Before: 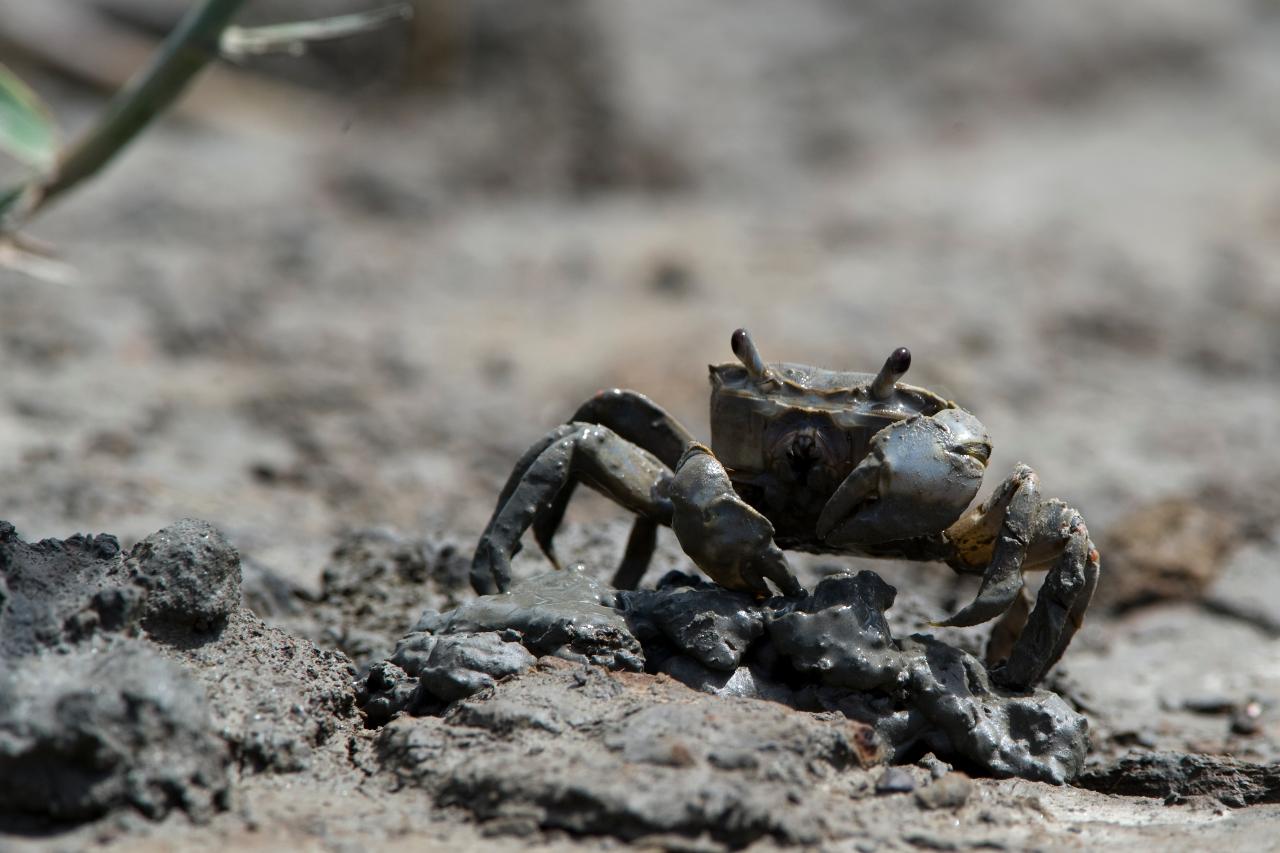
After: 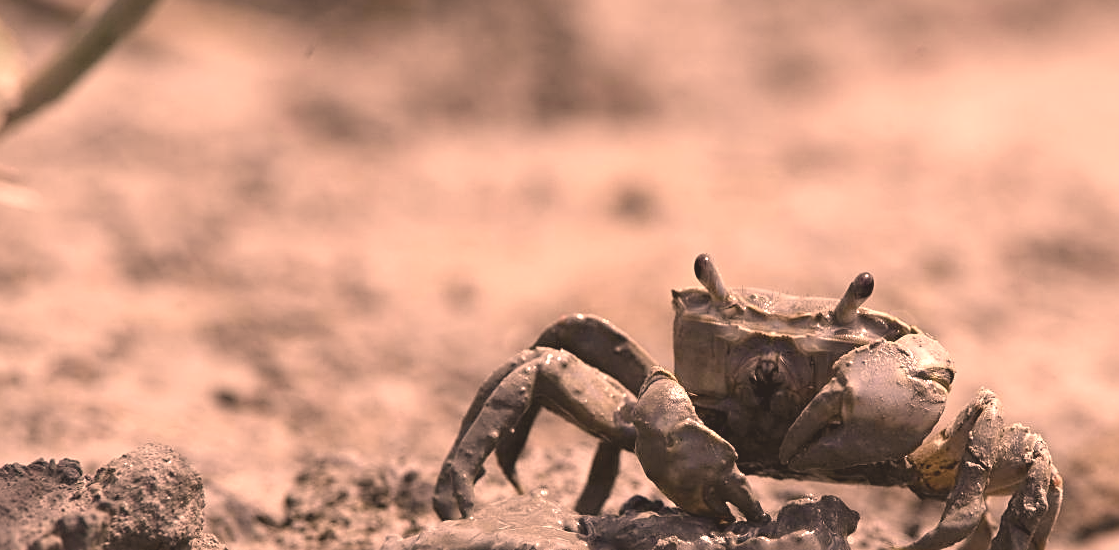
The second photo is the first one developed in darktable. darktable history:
crop: left 2.959%, top 8.842%, right 9.617%, bottom 26.61%
contrast brightness saturation: contrast -0.261, saturation -0.442
sharpen: on, module defaults
color balance rgb: perceptual saturation grading › global saturation 20%, perceptual saturation grading › highlights -25.667%, perceptual saturation grading › shadows 24.671%, global vibrance 0.447%
exposure: black level correction 0, exposure 1.2 EV, compensate highlight preservation false
color correction: highlights a* 39.28, highlights b* 39.96, saturation 0.693
